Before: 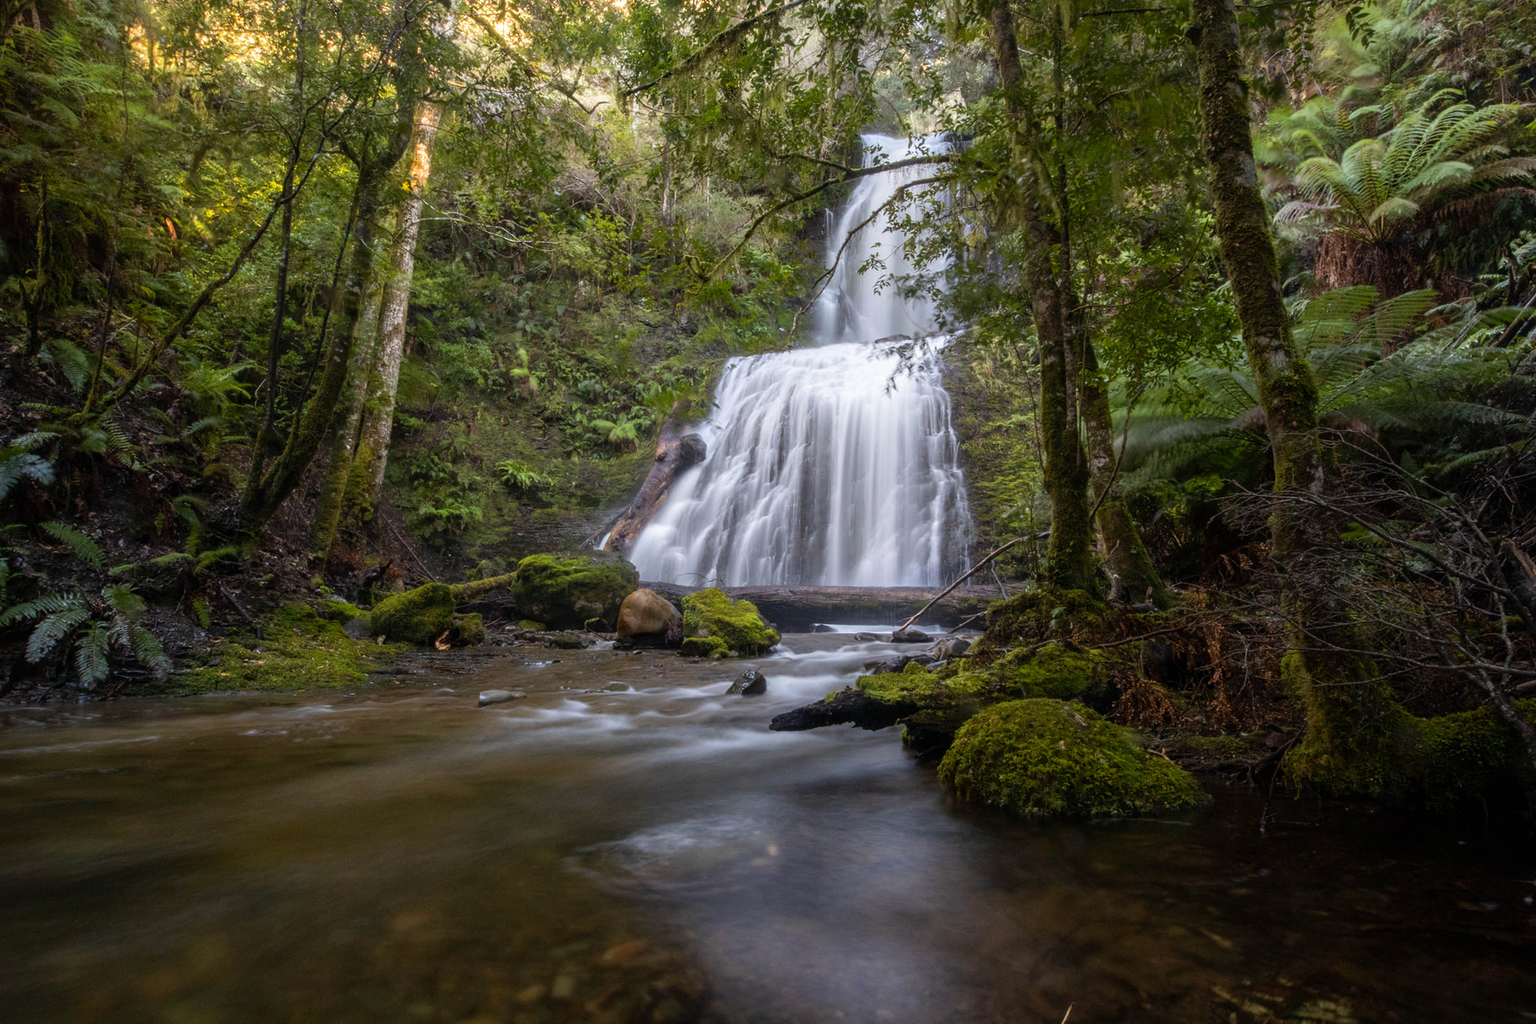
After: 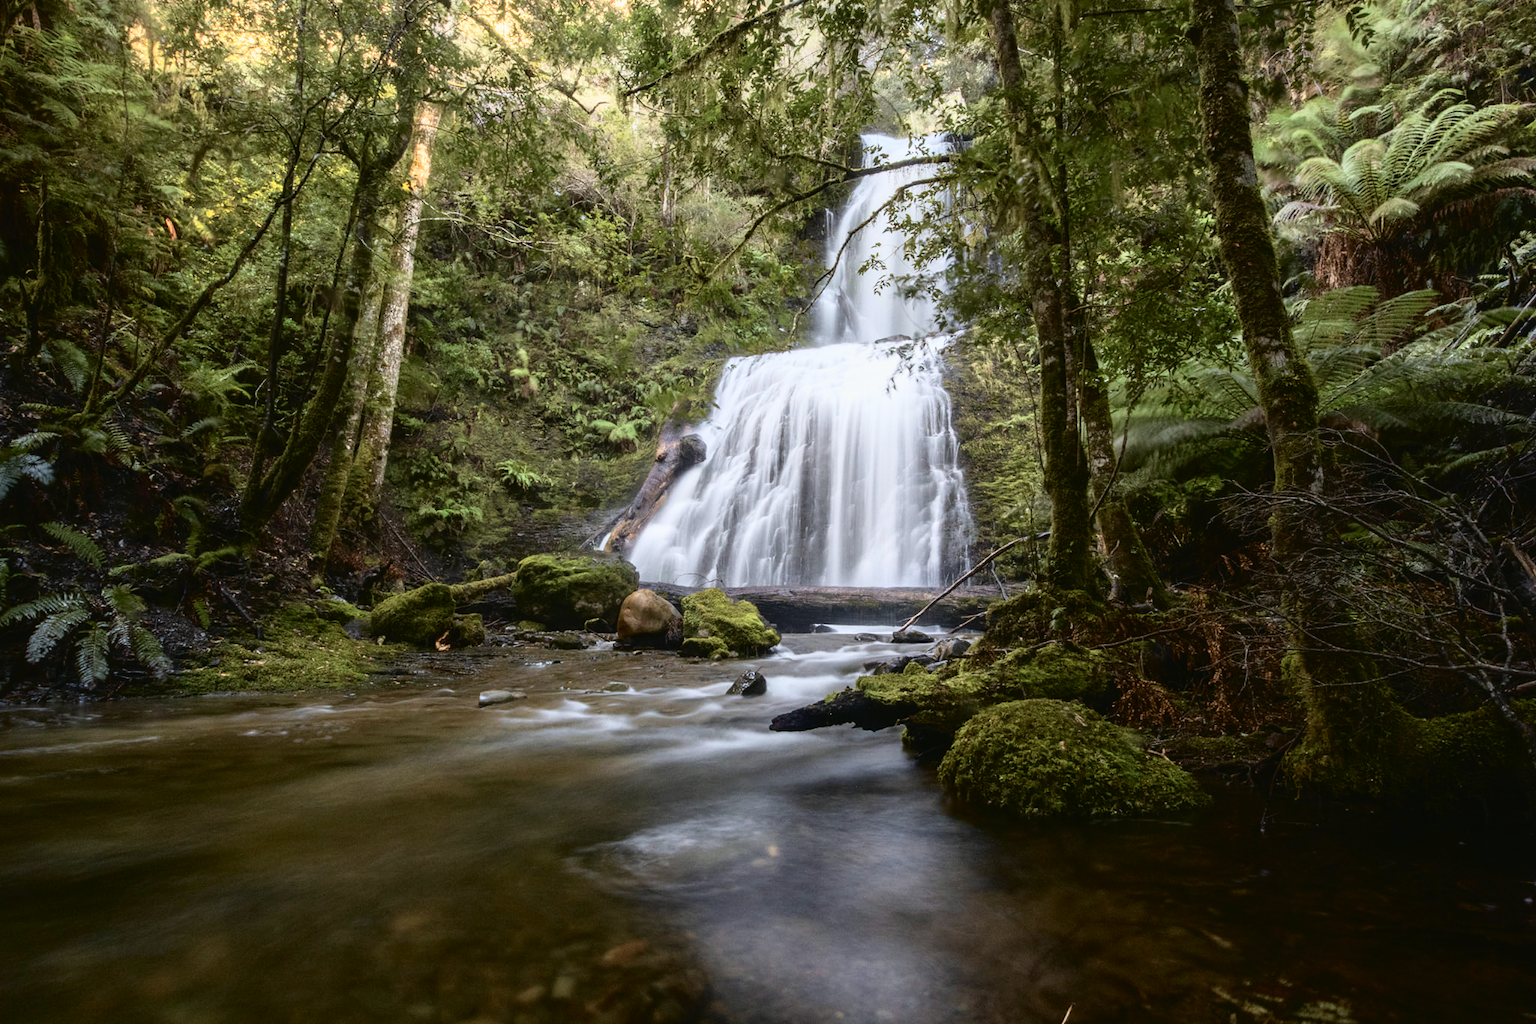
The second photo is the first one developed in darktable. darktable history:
color contrast: green-magenta contrast 0.84, blue-yellow contrast 0.86
tone curve: curves: ch0 [(0, 0.023) (0.087, 0.065) (0.184, 0.168) (0.45, 0.54) (0.57, 0.683) (0.706, 0.841) (0.877, 0.948) (1, 0.984)]; ch1 [(0, 0) (0.388, 0.369) (0.447, 0.447) (0.505, 0.5) (0.534, 0.535) (0.563, 0.563) (0.579, 0.59) (0.644, 0.663) (1, 1)]; ch2 [(0, 0) (0.301, 0.259) (0.385, 0.395) (0.492, 0.496) (0.518, 0.537) (0.583, 0.605) (0.673, 0.667) (1, 1)], color space Lab, independent channels, preserve colors none
